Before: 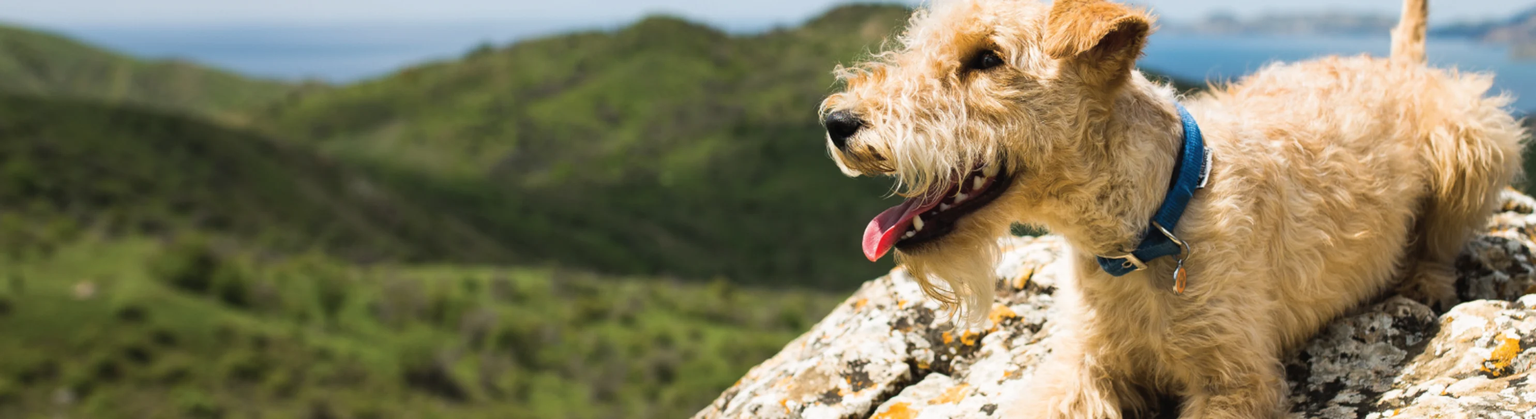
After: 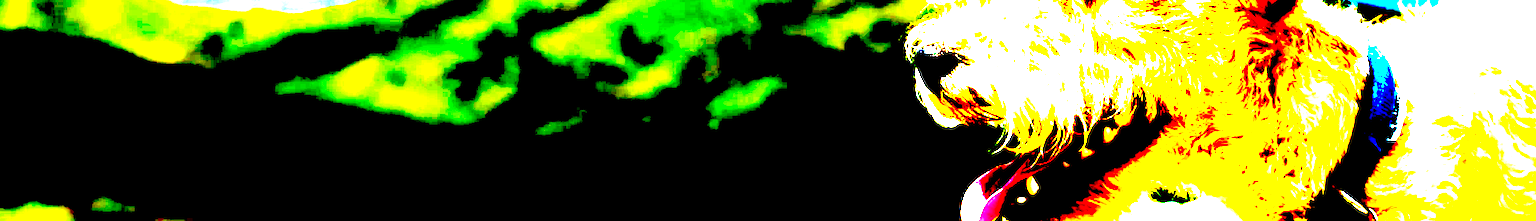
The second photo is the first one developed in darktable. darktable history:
exposure: black level correction 0.1, exposure 3 EV, compensate highlight preservation false
tone equalizer: -7 EV 0.15 EV, -6 EV 0.6 EV, -5 EV 1.15 EV, -4 EV 1.33 EV, -3 EV 1.15 EV, -2 EV 0.6 EV, -1 EV 0.15 EV, mask exposure compensation -0.5 EV
color balance rgb: perceptual saturation grading › global saturation 30%, global vibrance 20%
crop: left 7.036%, top 18.398%, right 14.379%, bottom 40.043%
color calibration: illuminant F (fluorescent), F source F9 (Cool White Deluxe 4150 K) – high CRI, x 0.374, y 0.373, temperature 4158.34 K
